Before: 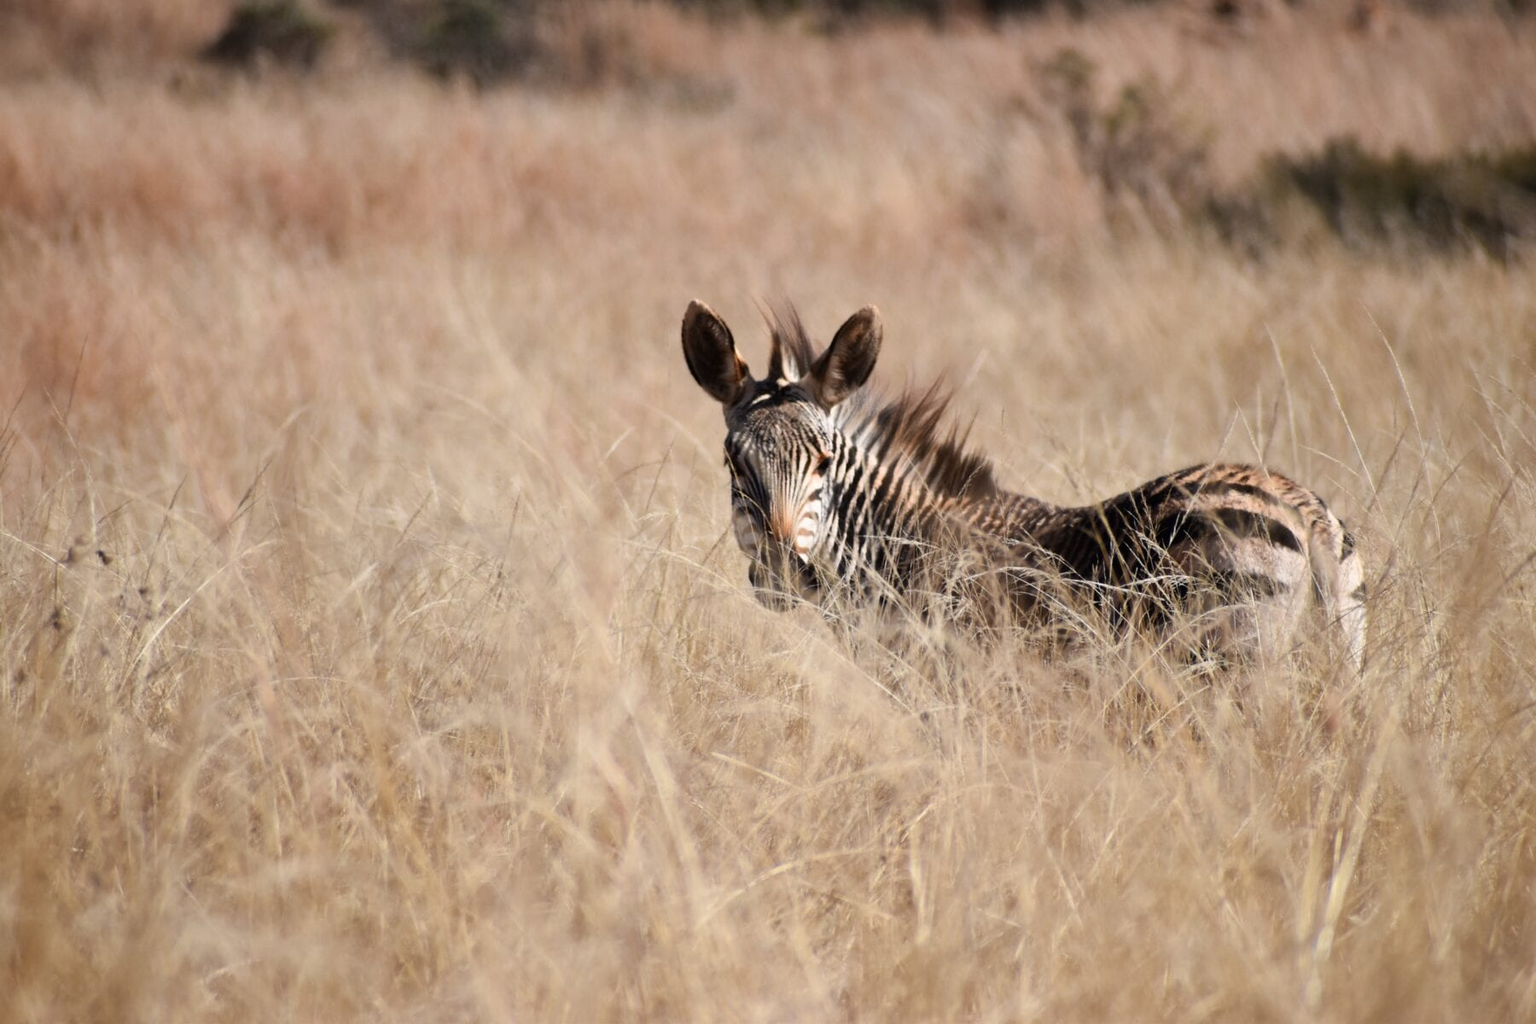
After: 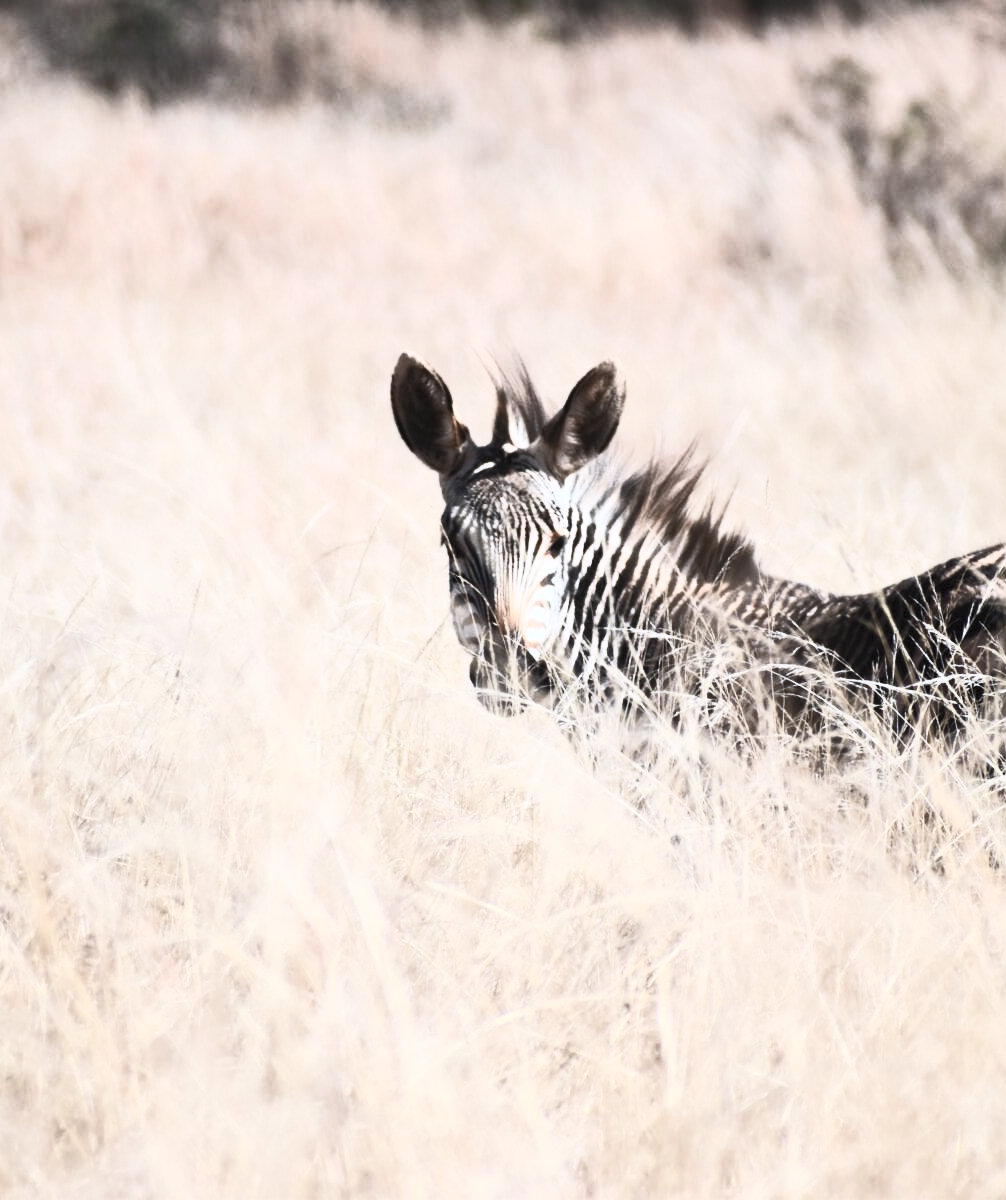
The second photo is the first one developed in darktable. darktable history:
contrast brightness saturation: contrast 0.581, brightness 0.566, saturation -0.347
crop and rotate: left 22.672%, right 21.397%
color calibration: x 0.37, y 0.382, temperature 4316.06 K
